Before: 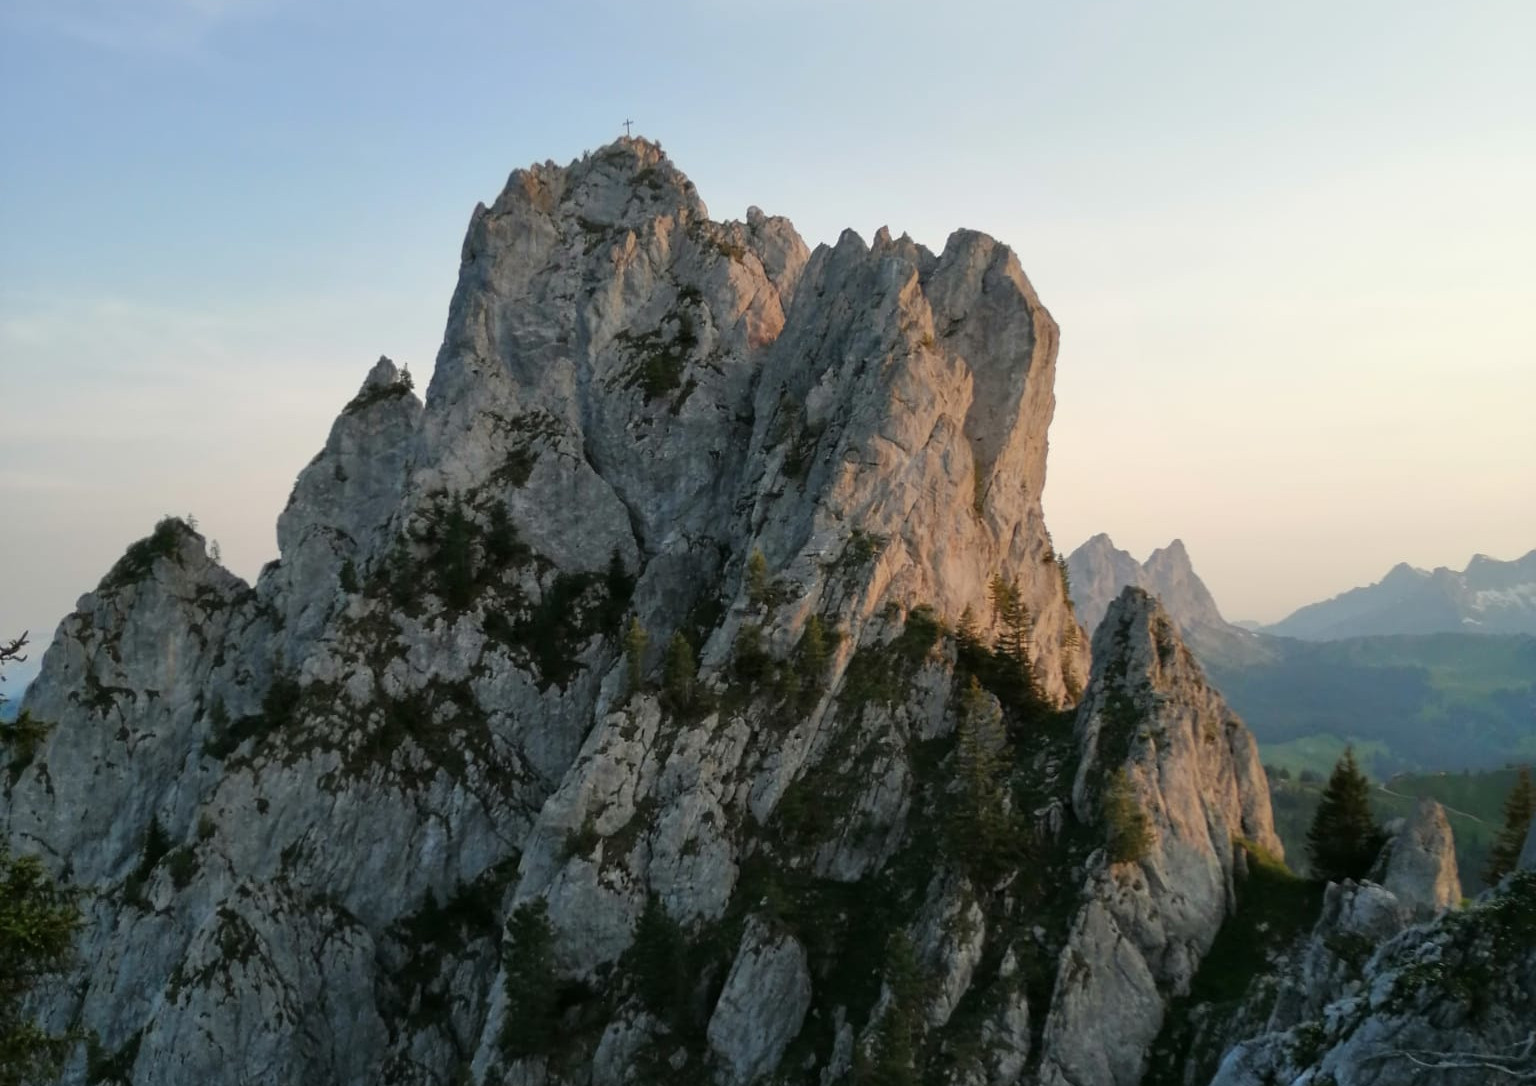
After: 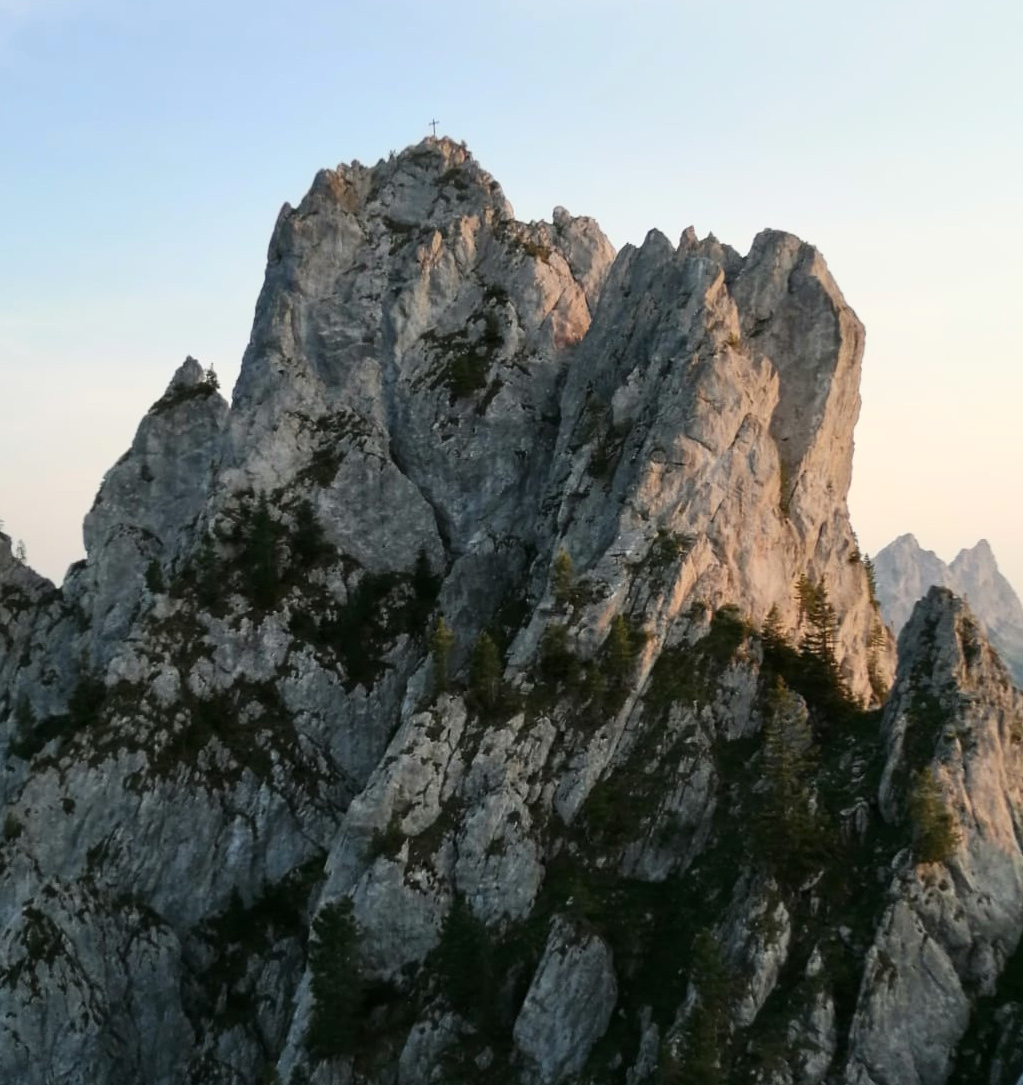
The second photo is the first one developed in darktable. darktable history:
crop and rotate: left 12.673%, right 20.66%
contrast brightness saturation: contrast 0.24, brightness 0.09
